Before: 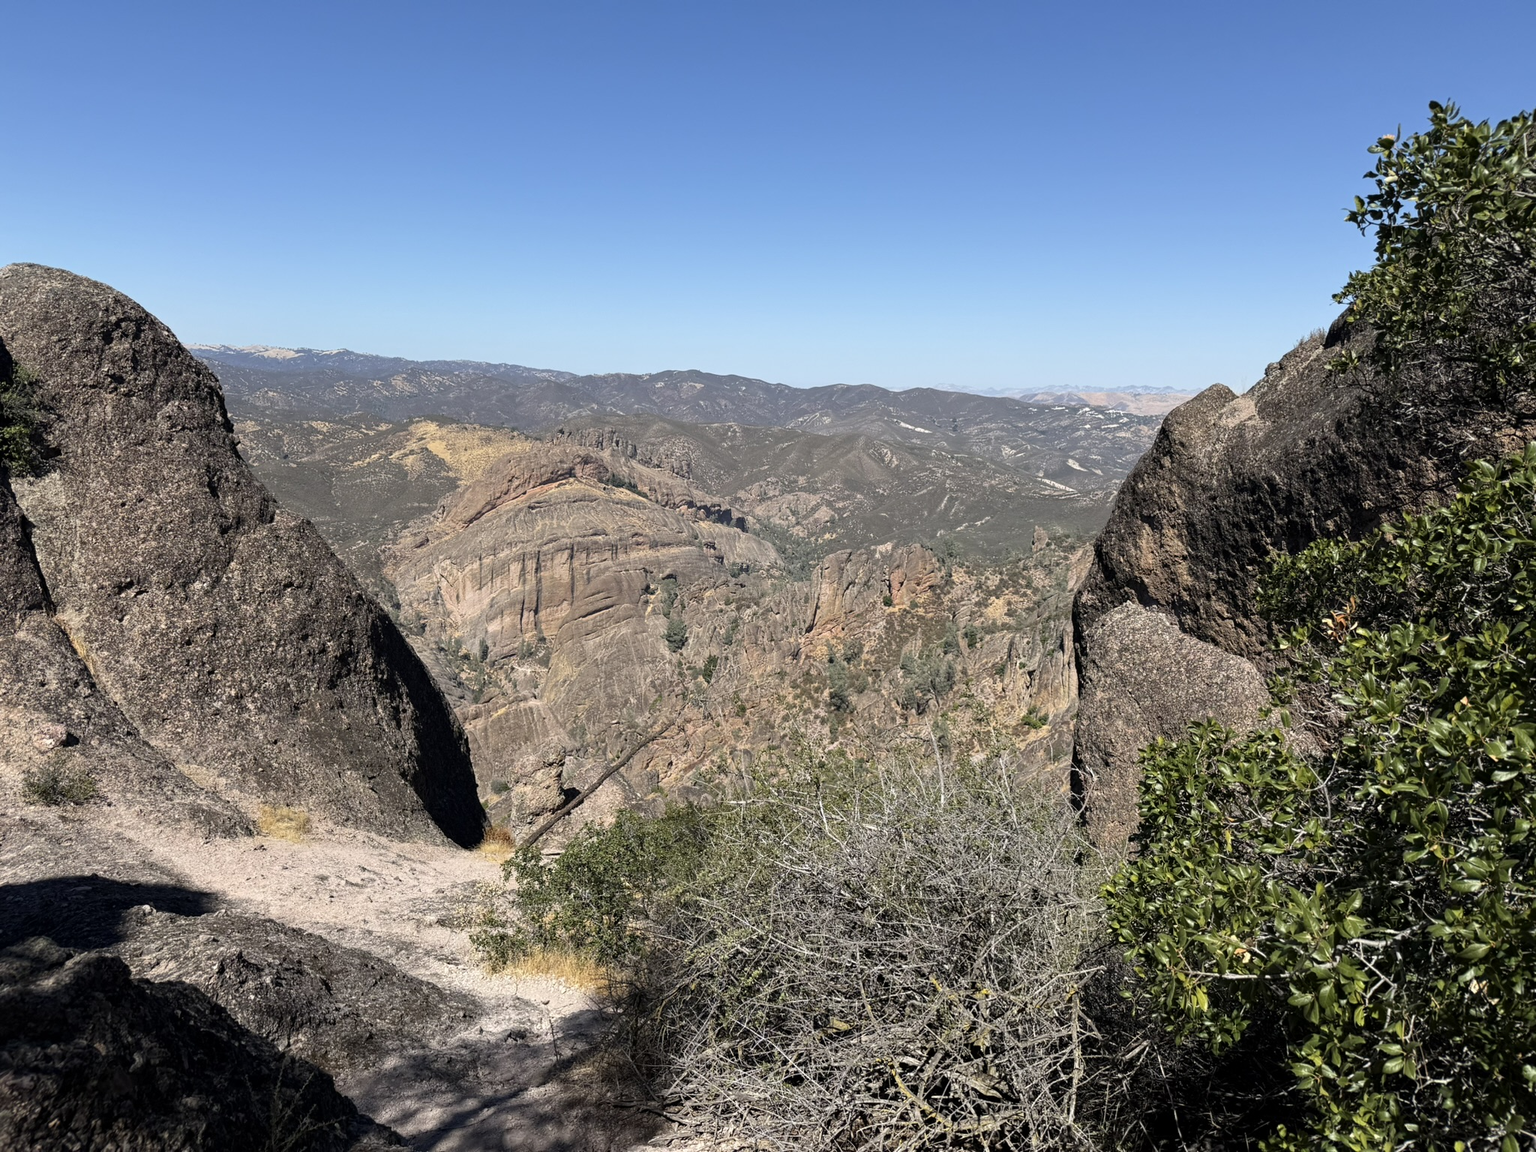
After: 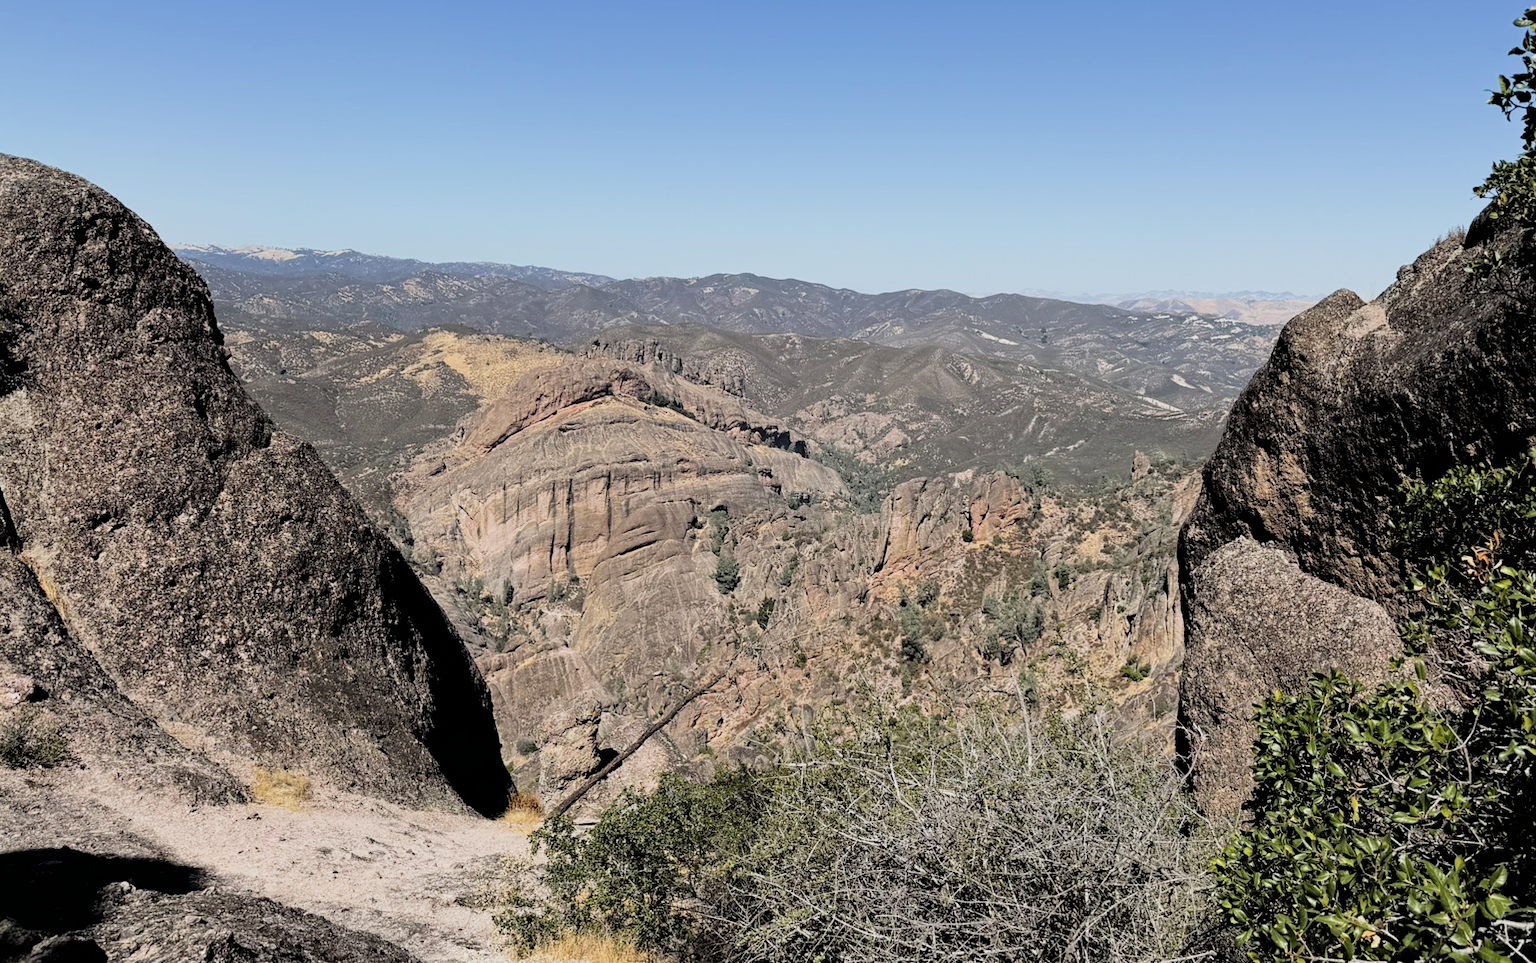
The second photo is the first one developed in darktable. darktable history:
crop and rotate: left 2.425%, top 11.305%, right 9.6%, bottom 15.08%
filmic rgb: black relative exposure -5 EV, hardness 2.88, contrast 1.3, highlights saturation mix -30%
